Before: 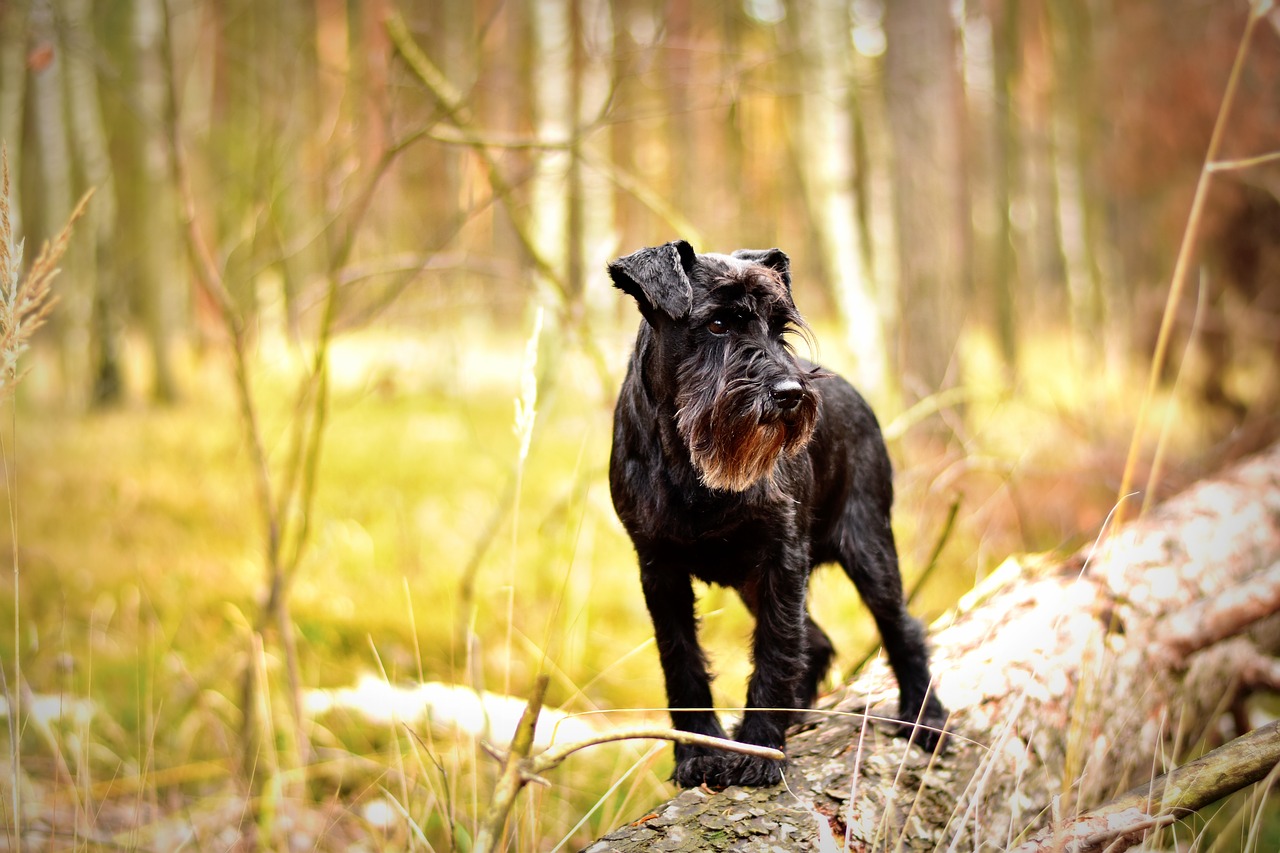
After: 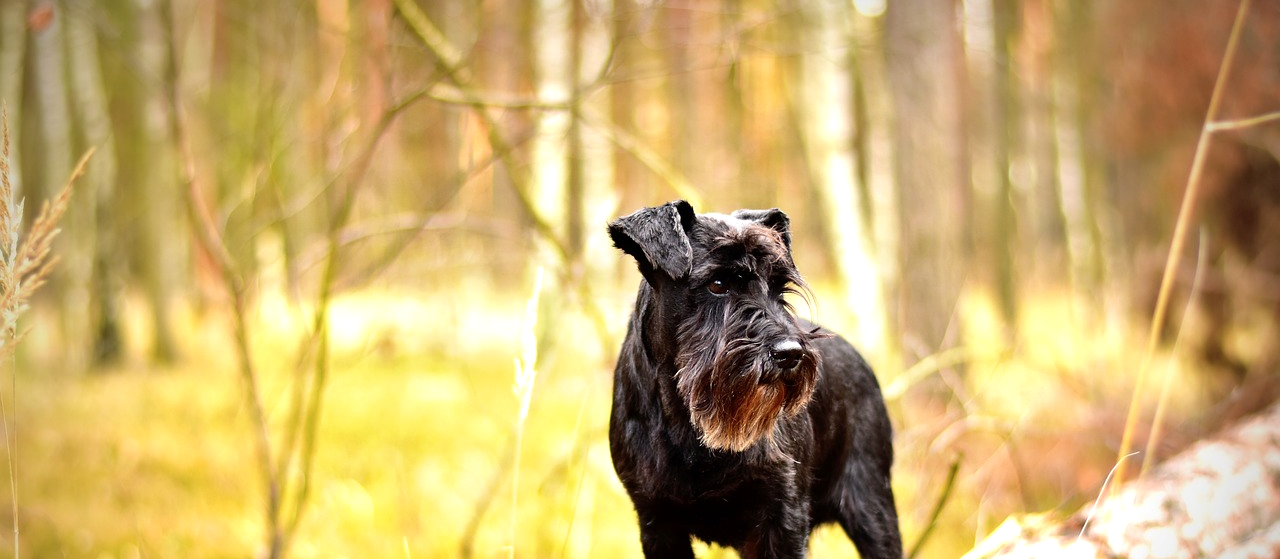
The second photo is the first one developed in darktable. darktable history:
exposure: exposure 0.197 EV, compensate highlight preservation false
crop and rotate: top 4.848%, bottom 29.503%
